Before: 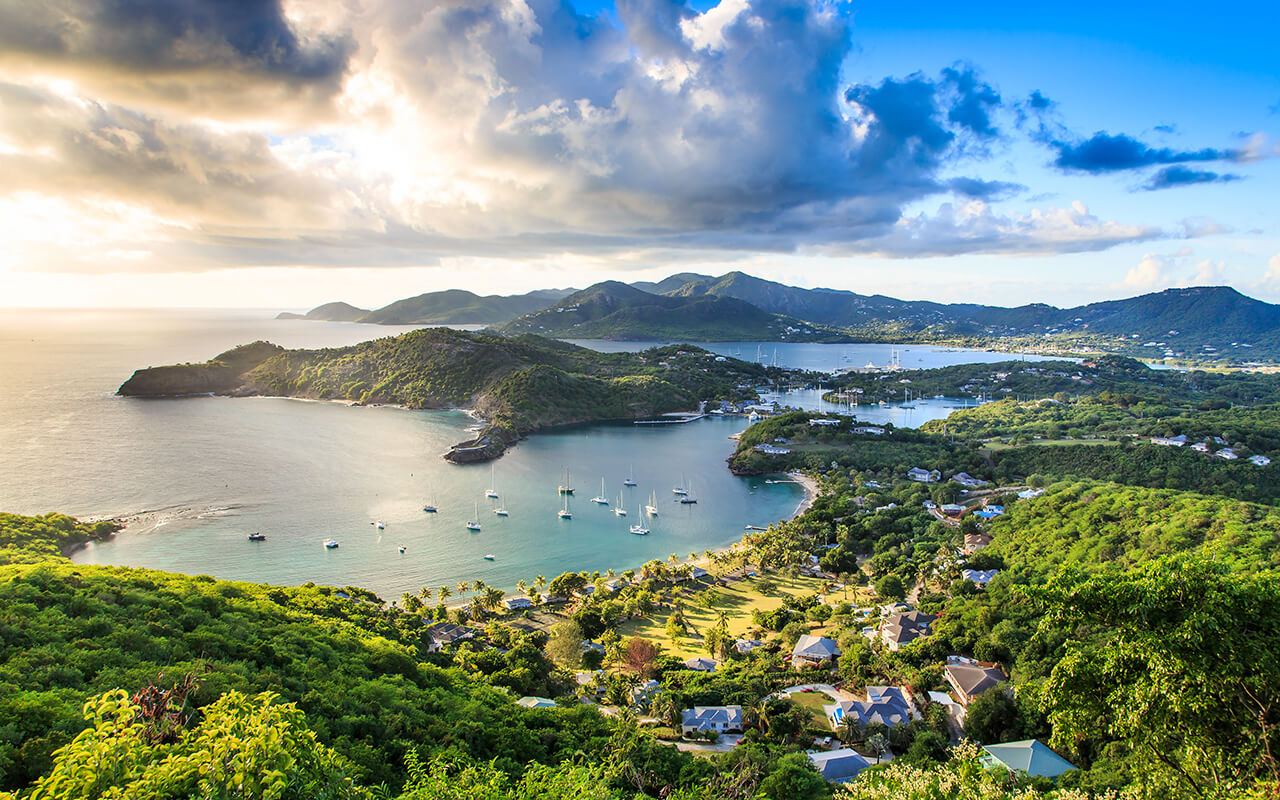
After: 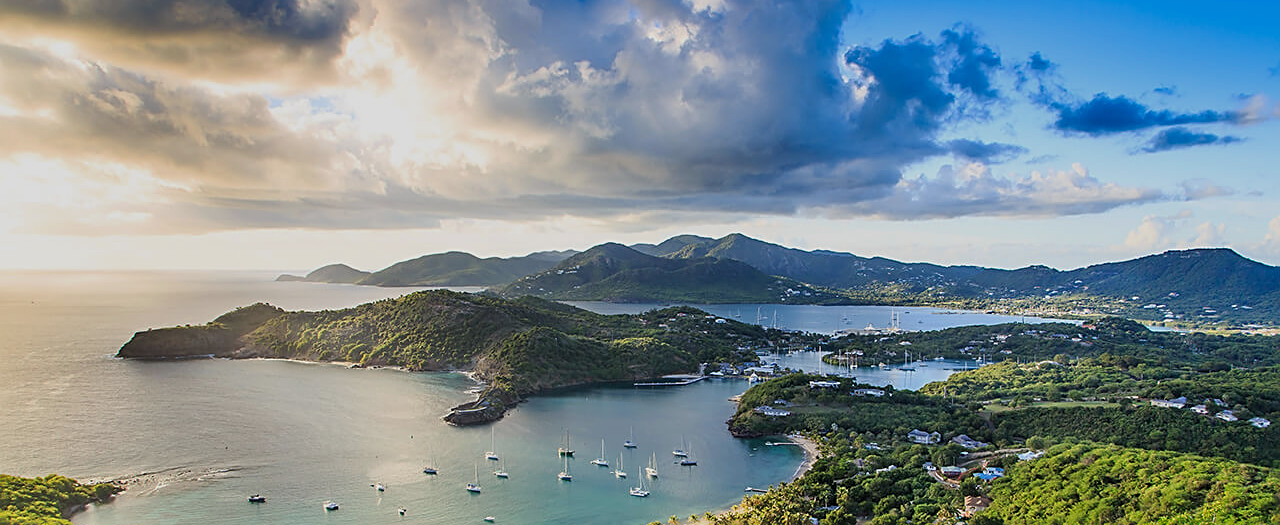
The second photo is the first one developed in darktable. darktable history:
crop and rotate: top 4.848%, bottom 29.503%
sharpen: on, module defaults
exposure: exposure -0.492 EV, compensate highlight preservation false
